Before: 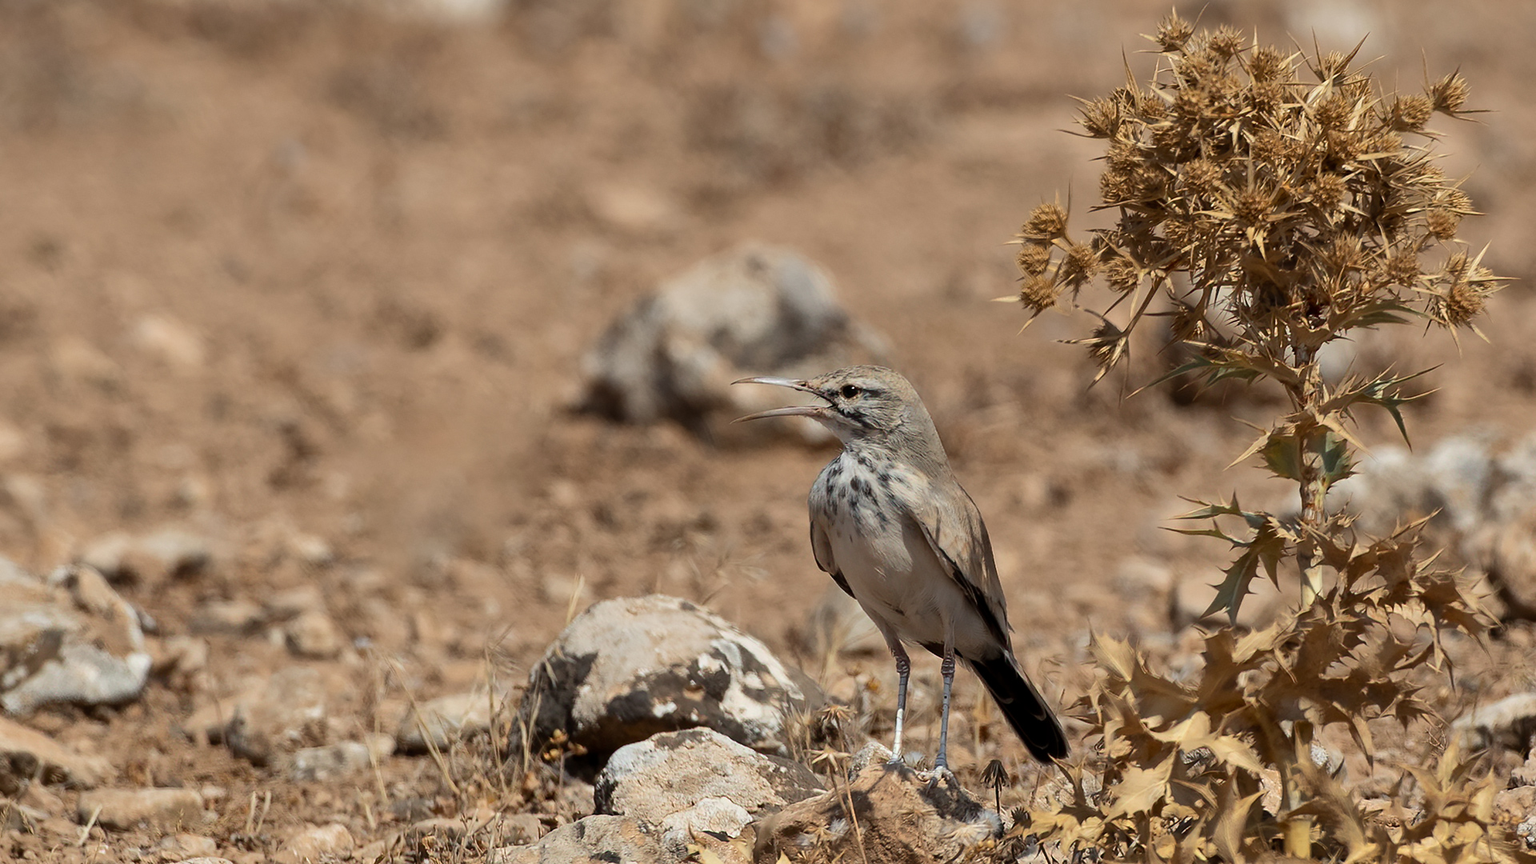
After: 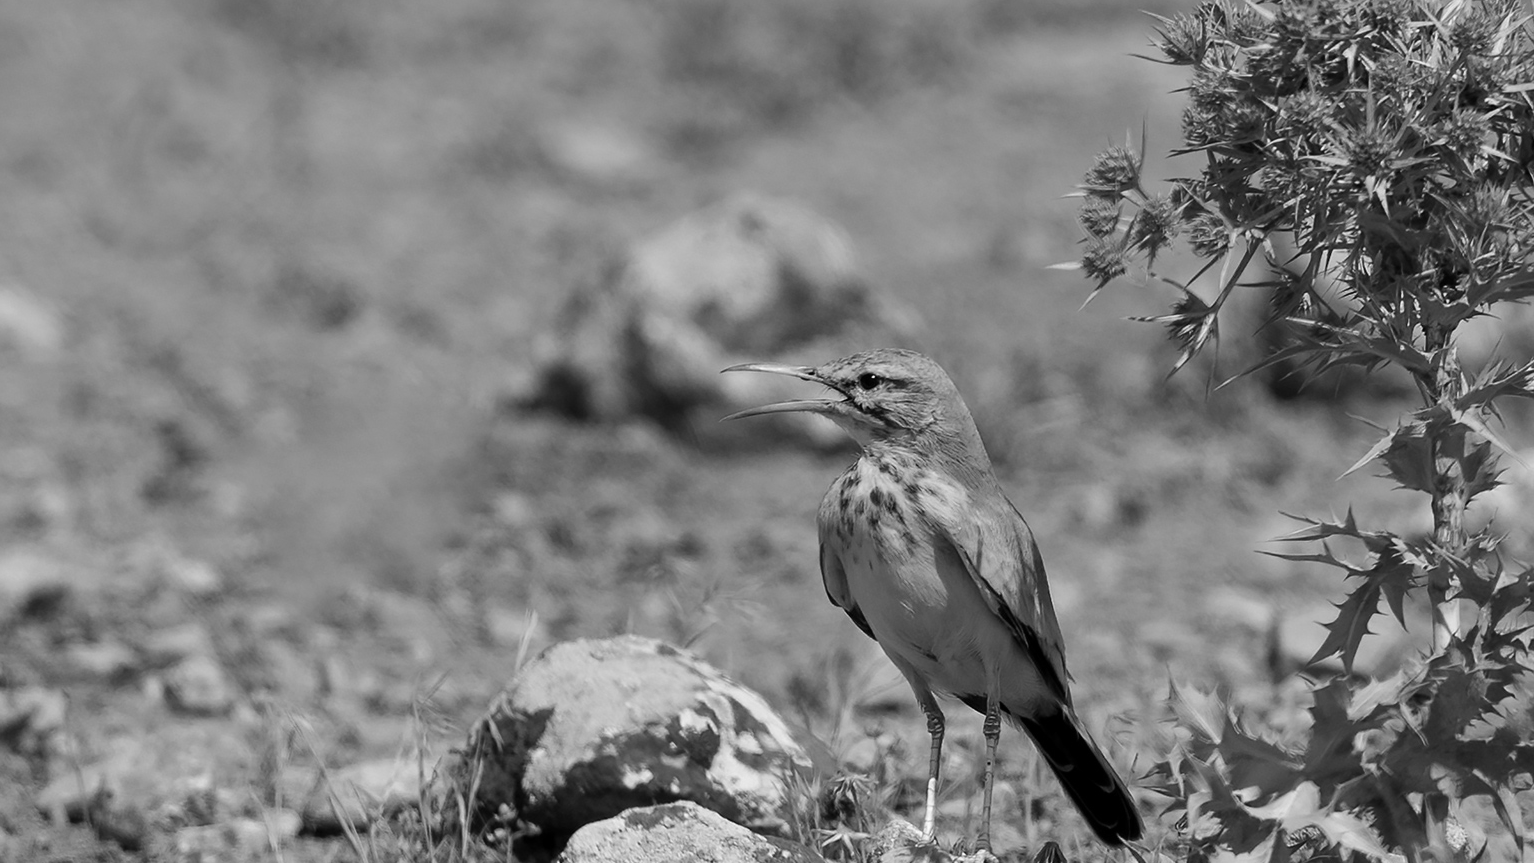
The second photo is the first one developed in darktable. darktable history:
monochrome: on, module defaults
crop and rotate: left 10.071%, top 10.071%, right 10.02%, bottom 10.02%
white balance: red 0.98, blue 1.034
